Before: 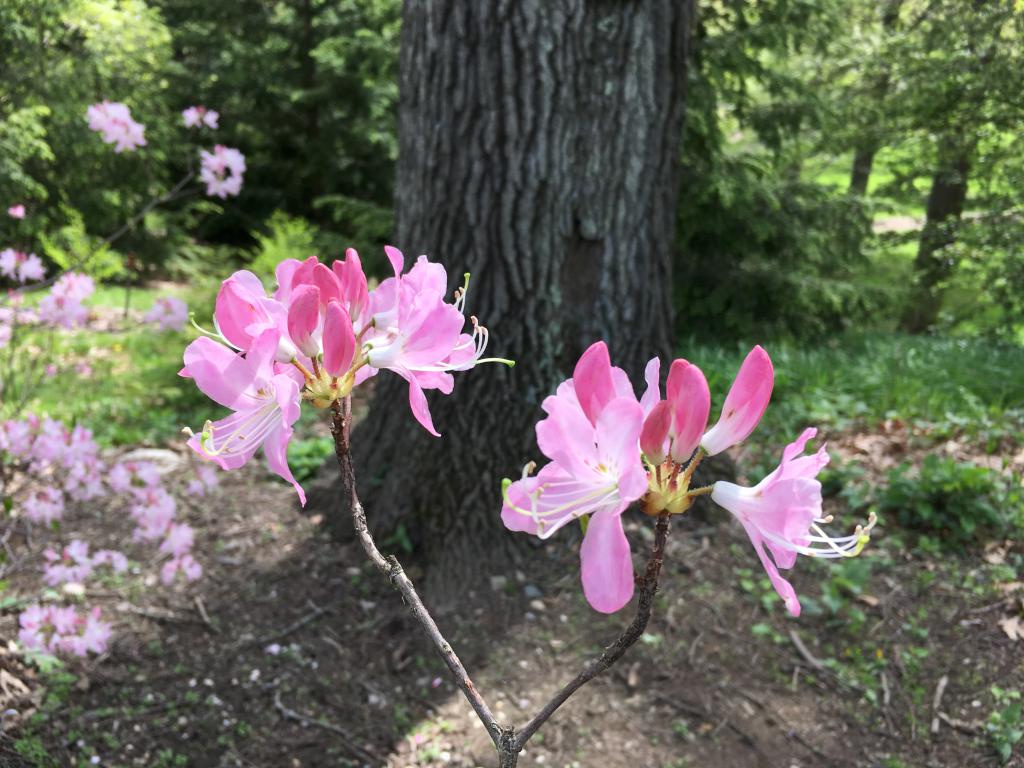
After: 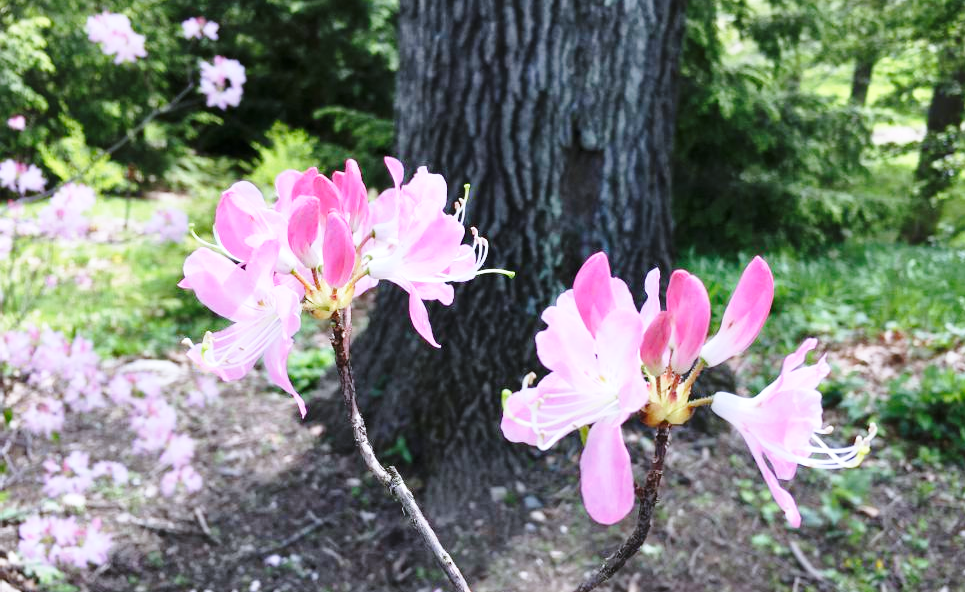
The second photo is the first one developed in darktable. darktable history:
base curve: curves: ch0 [(0, 0) (0.028, 0.03) (0.121, 0.232) (0.46, 0.748) (0.859, 0.968) (1, 1)], preserve colors none
white balance: red 0.967, blue 1.119, emerald 0.756
crop and rotate: angle 0.03°, top 11.643%, right 5.651%, bottom 11.189%
